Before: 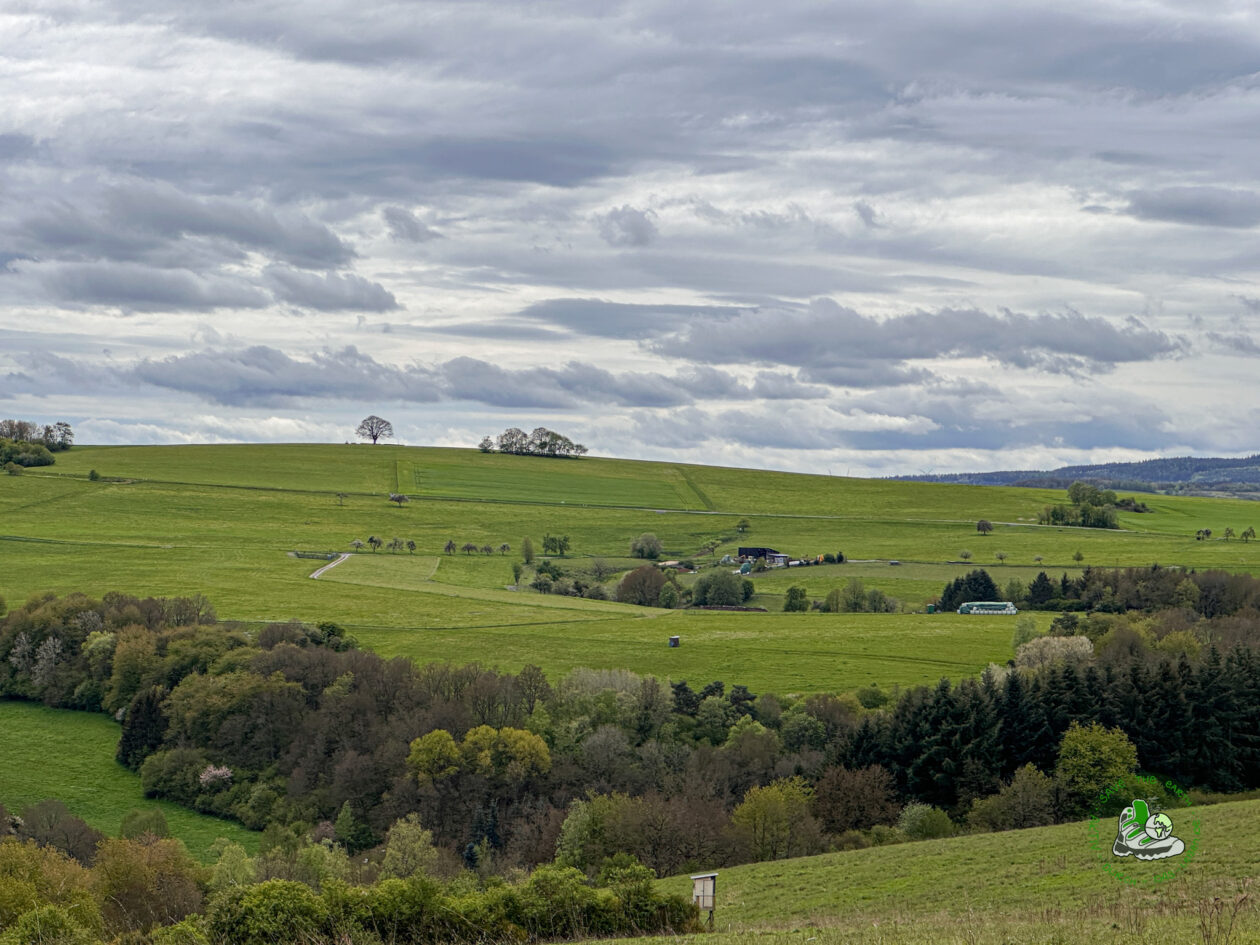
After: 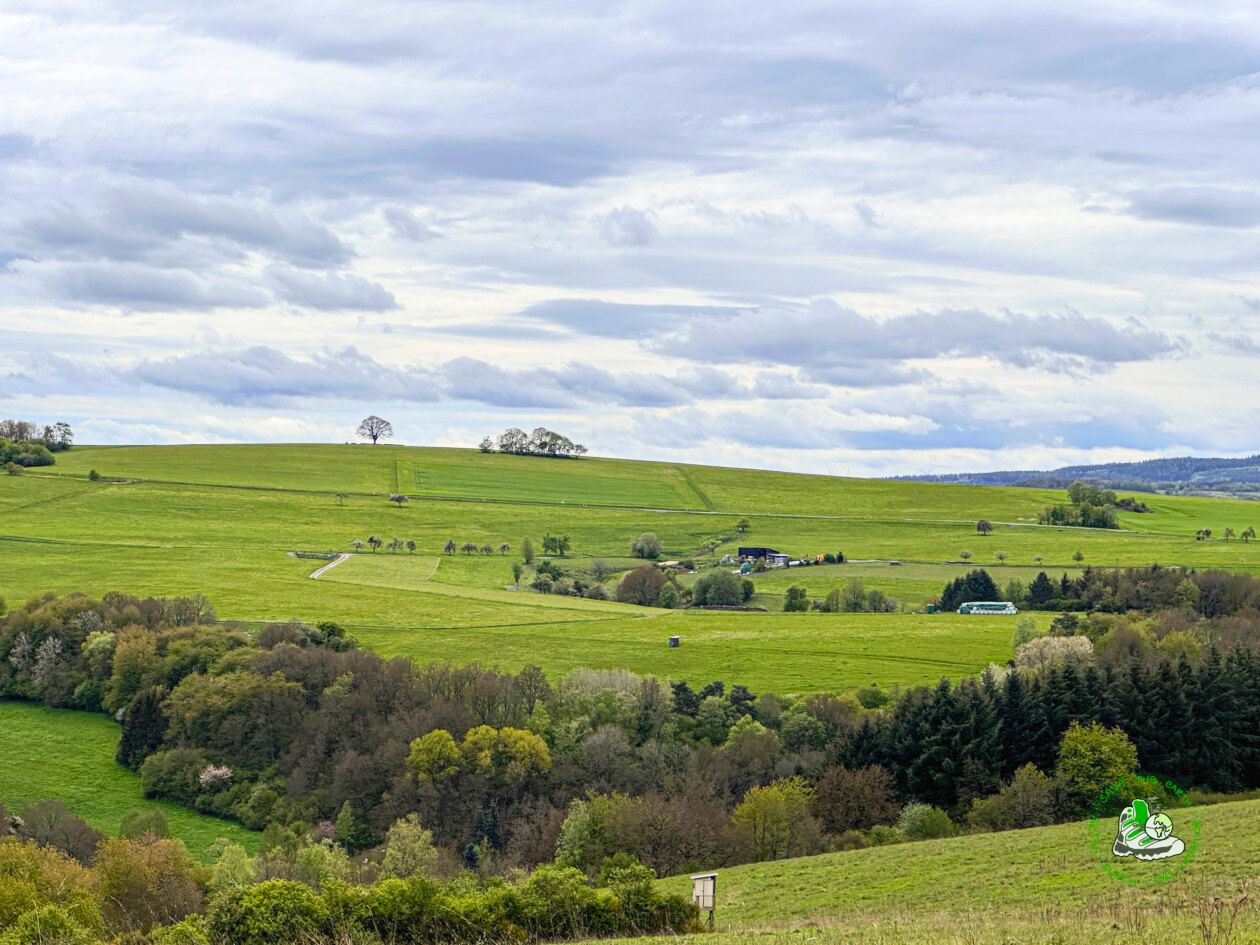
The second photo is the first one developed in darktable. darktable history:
contrast brightness saturation: contrast 0.243, brightness 0.248, saturation 0.381
